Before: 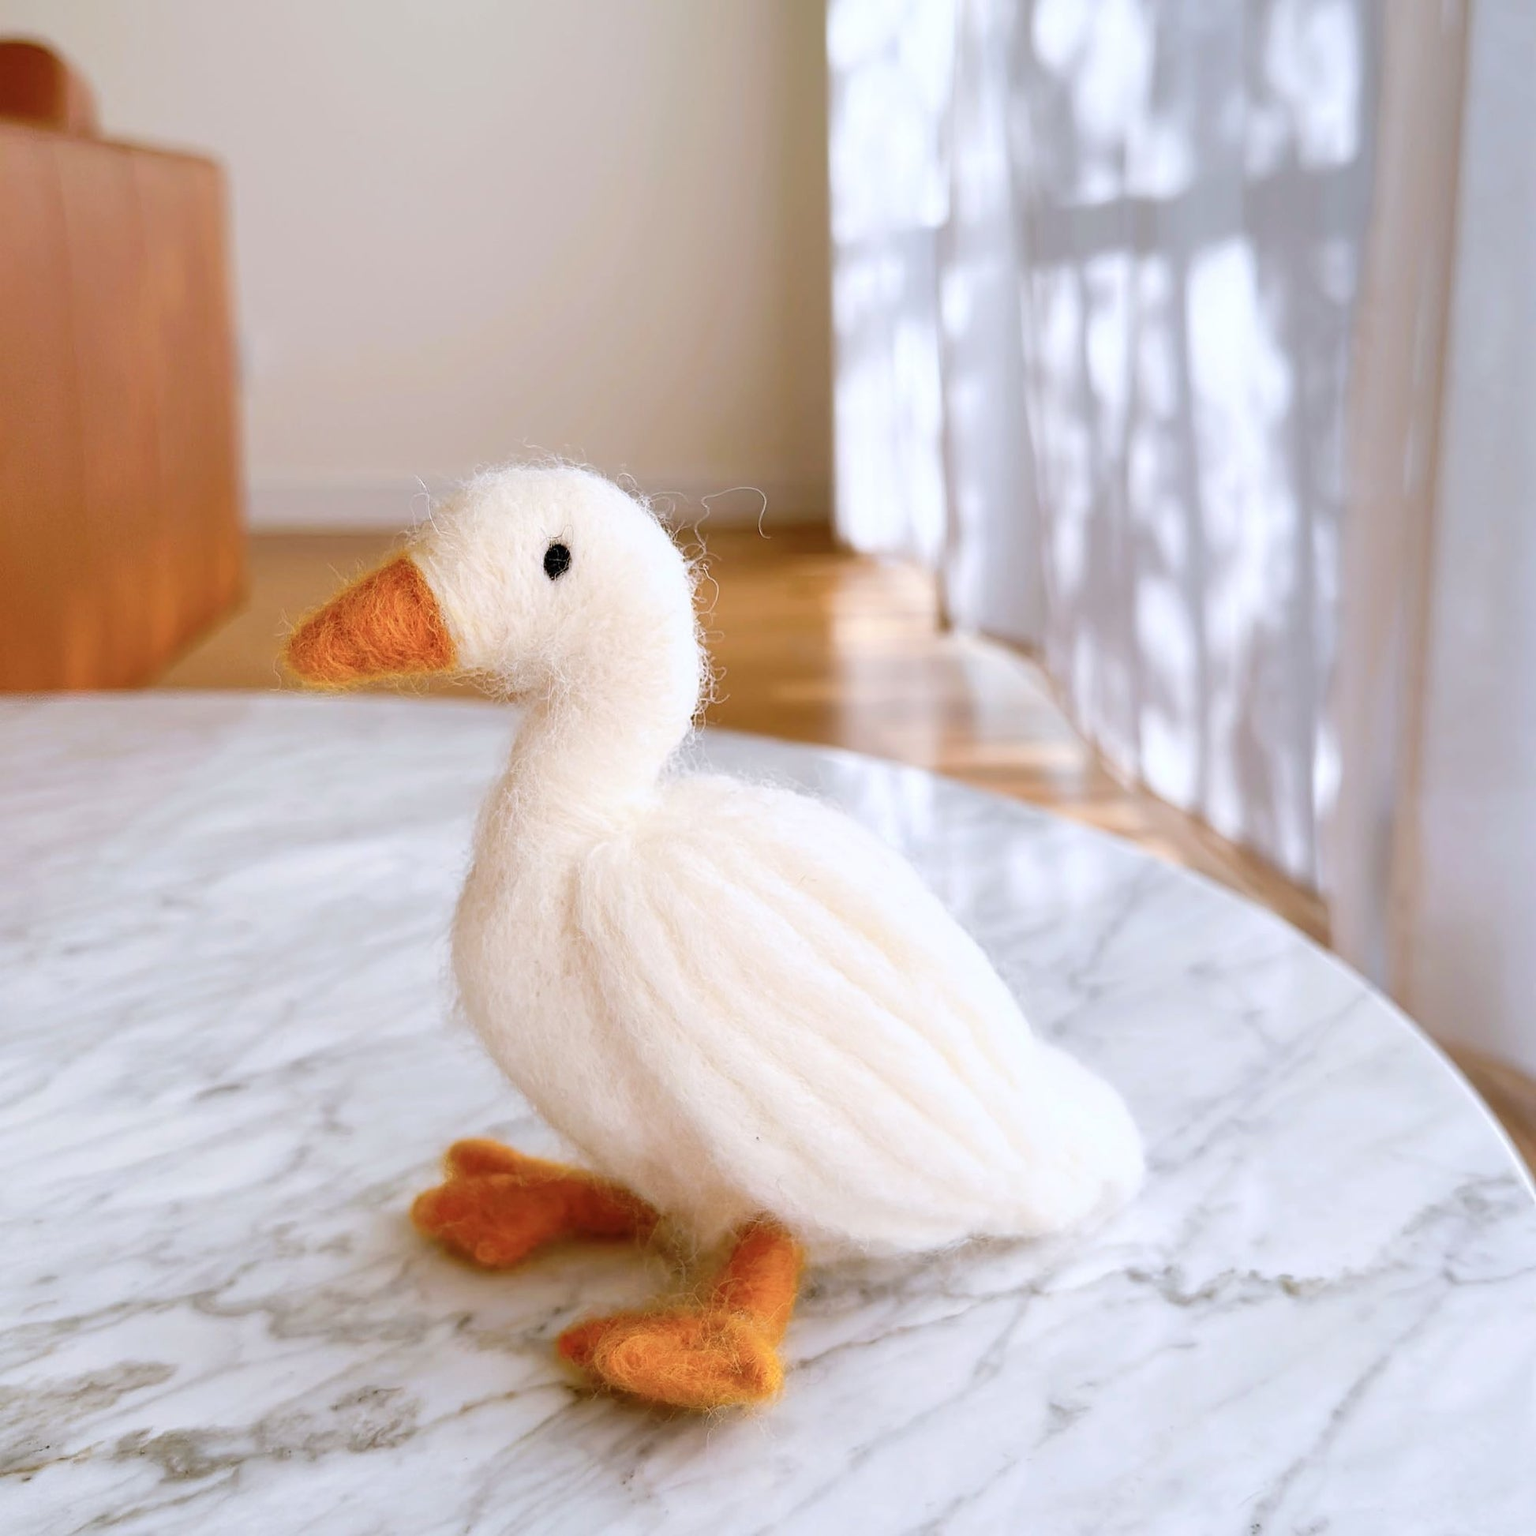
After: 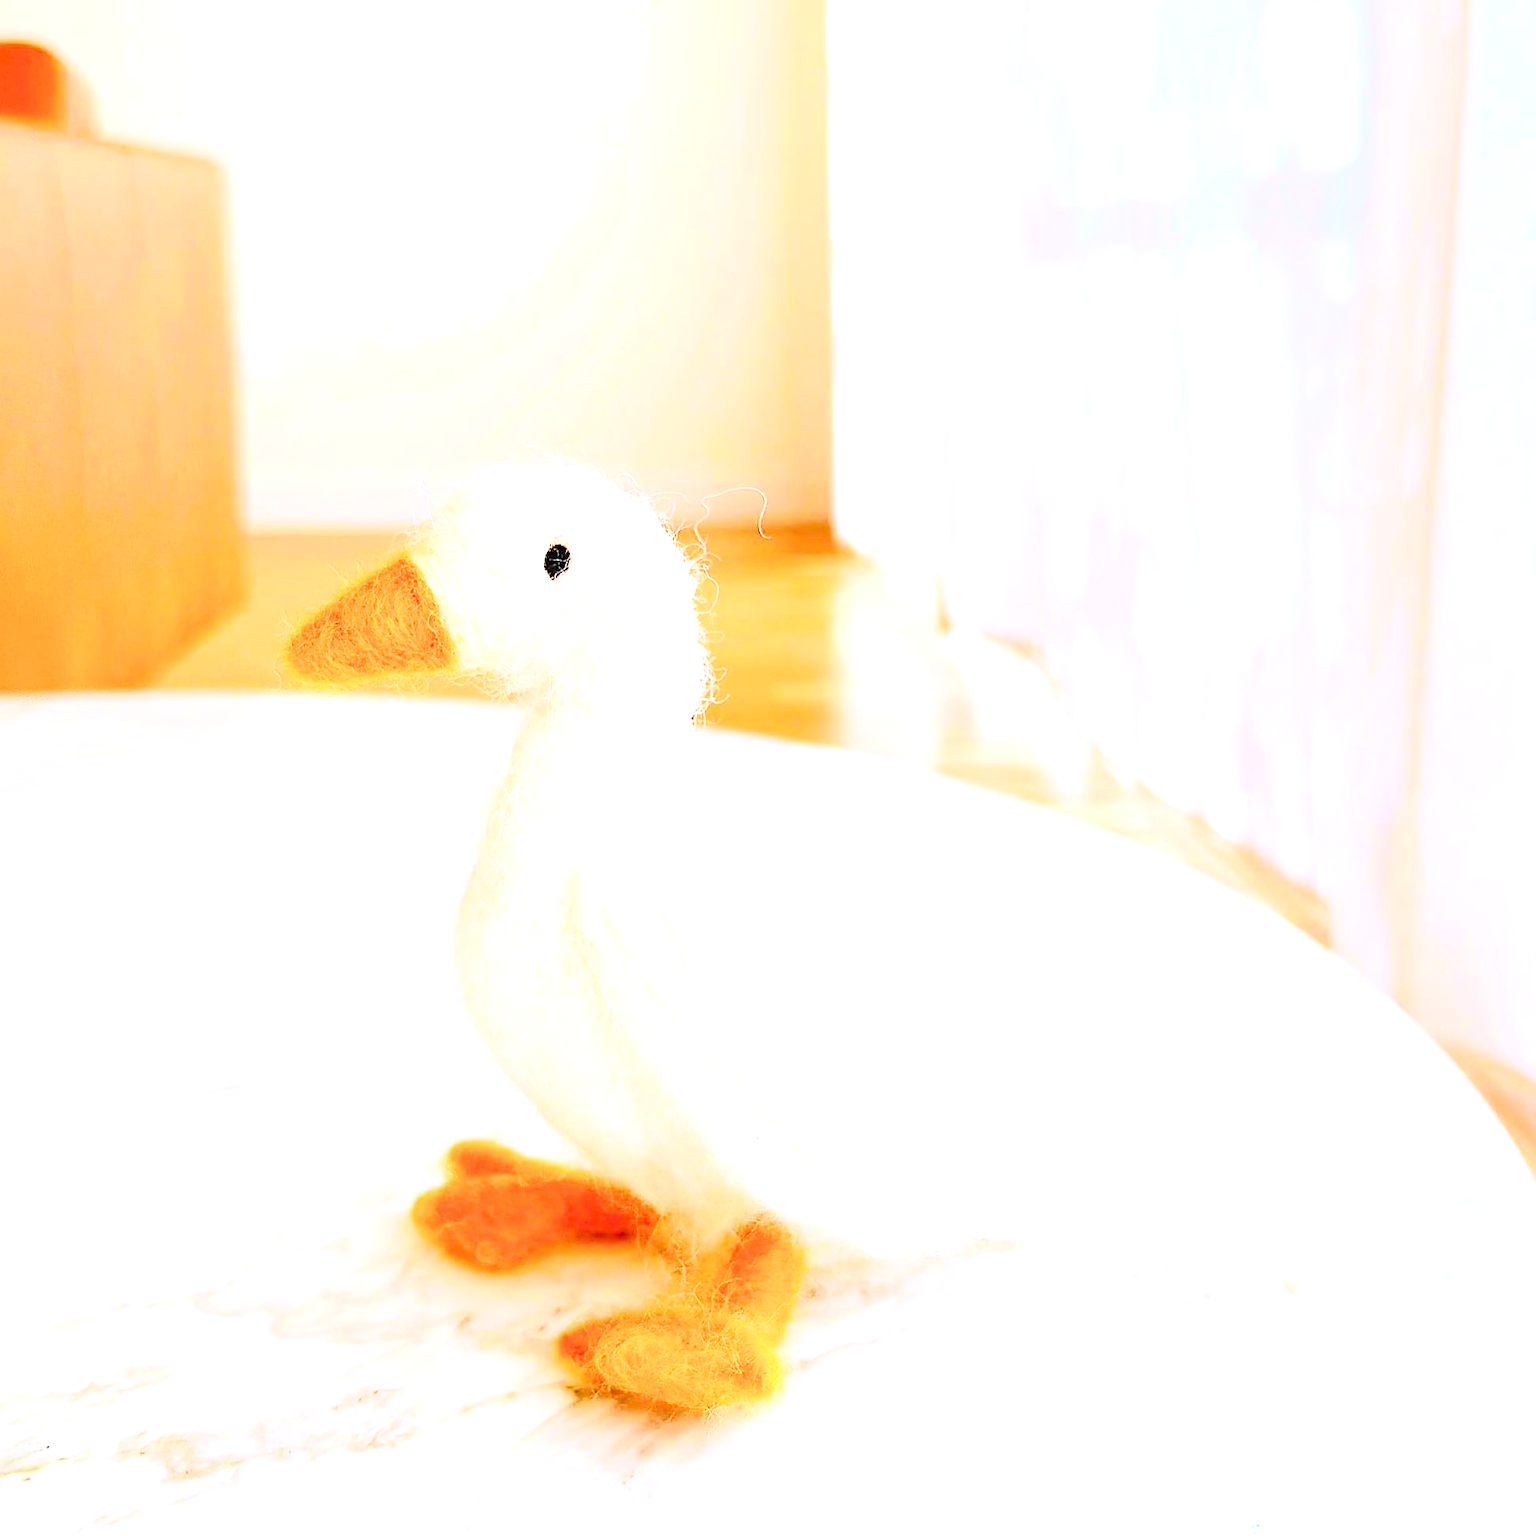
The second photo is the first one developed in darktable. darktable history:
tone equalizer: -7 EV 0.159 EV, -6 EV 0.591 EV, -5 EV 1.14 EV, -4 EV 1.33 EV, -3 EV 1.17 EV, -2 EV 0.6 EV, -1 EV 0.156 EV, edges refinement/feathering 500, mask exposure compensation -1.57 EV, preserve details no
sharpen: on, module defaults
exposure: compensate highlight preservation false
levels: levels [0.008, 0.318, 0.836]
color balance rgb: perceptual saturation grading › global saturation 0.354%, global vibrance 20%
